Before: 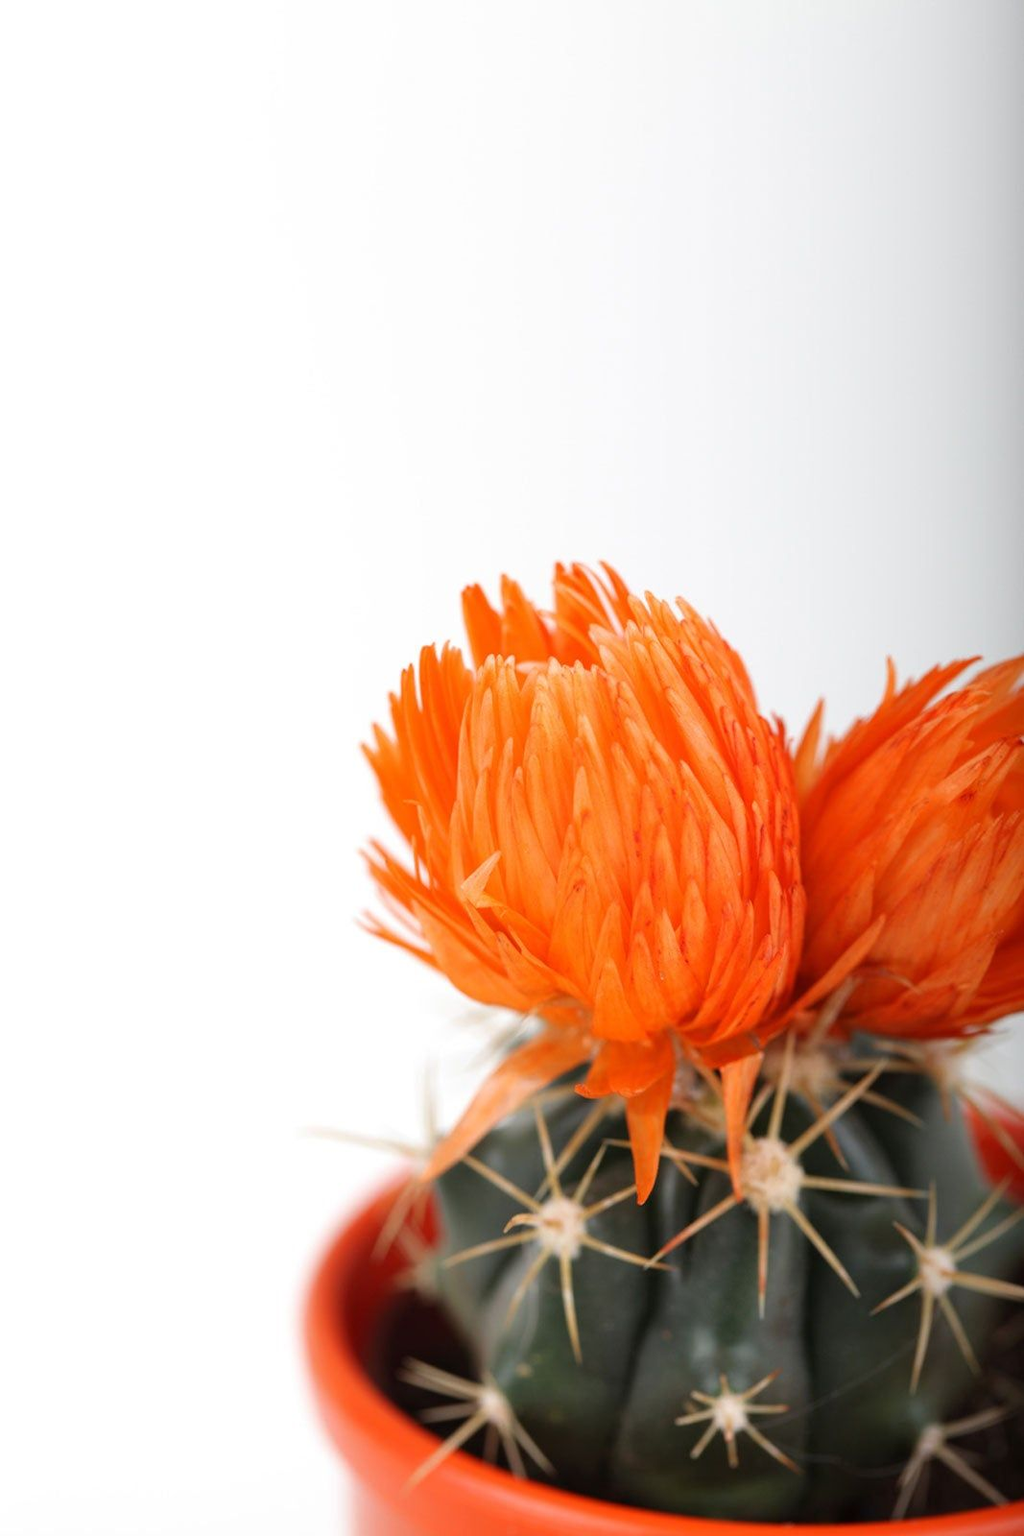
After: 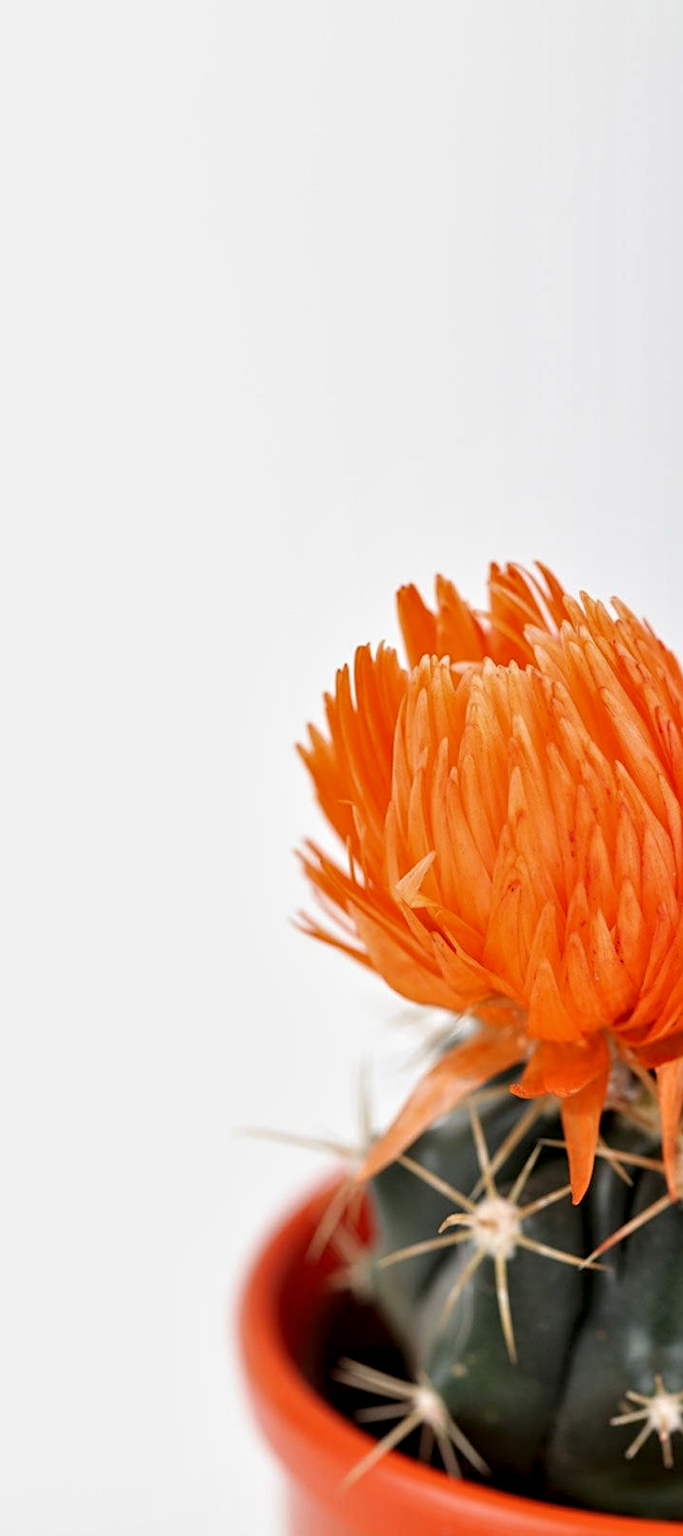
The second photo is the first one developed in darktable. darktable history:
sharpen: radius 2.502, amount 0.332
exposure: black level correction 0.001, exposure -0.198 EV, compensate highlight preservation false
contrast equalizer: octaves 7, y [[0.531, 0.548, 0.559, 0.557, 0.544, 0.527], [0.5 ×6], [0.5 ×6], [0 ×6], [0 ×6]]
crop and rotate: left 6.464%, right 26.779%
